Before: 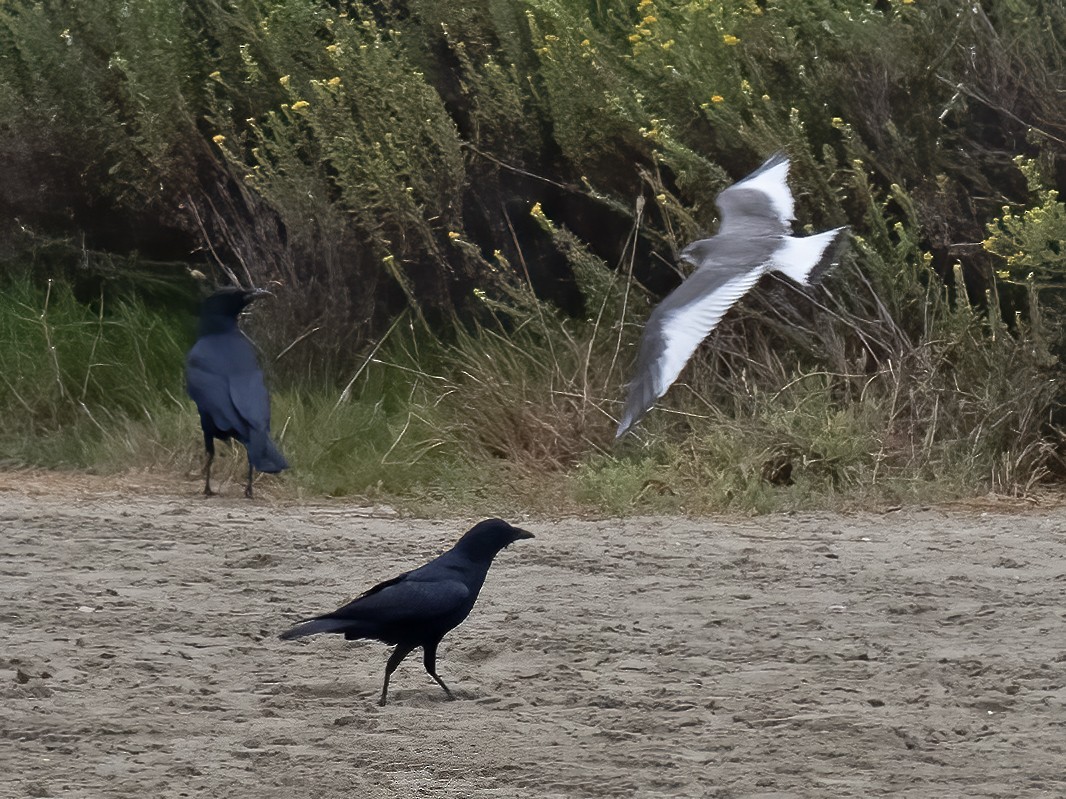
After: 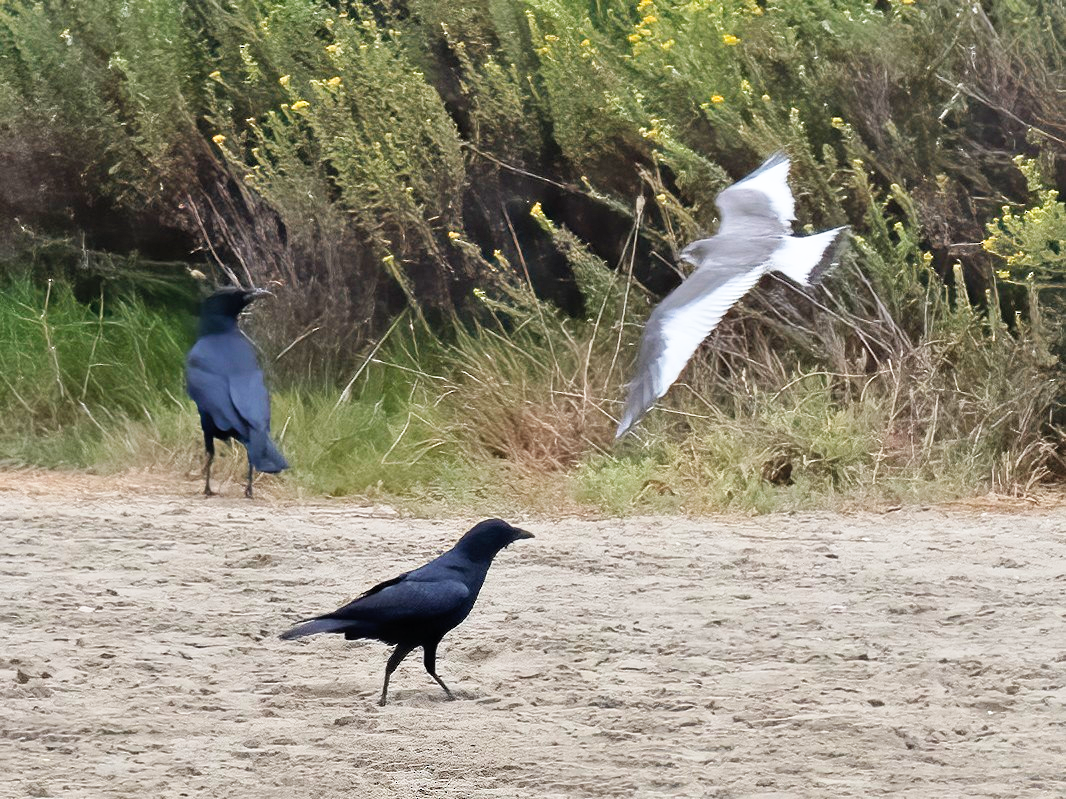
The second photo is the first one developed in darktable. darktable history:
base curve: curves: ch0 [(0, 0) (0.005, 0.002) (0.15, 0.3) (0.4, 0.7) (0.75, 0.95) (1, 1)], preserve colors none
contrast brightness saturation: brightness 0.15
